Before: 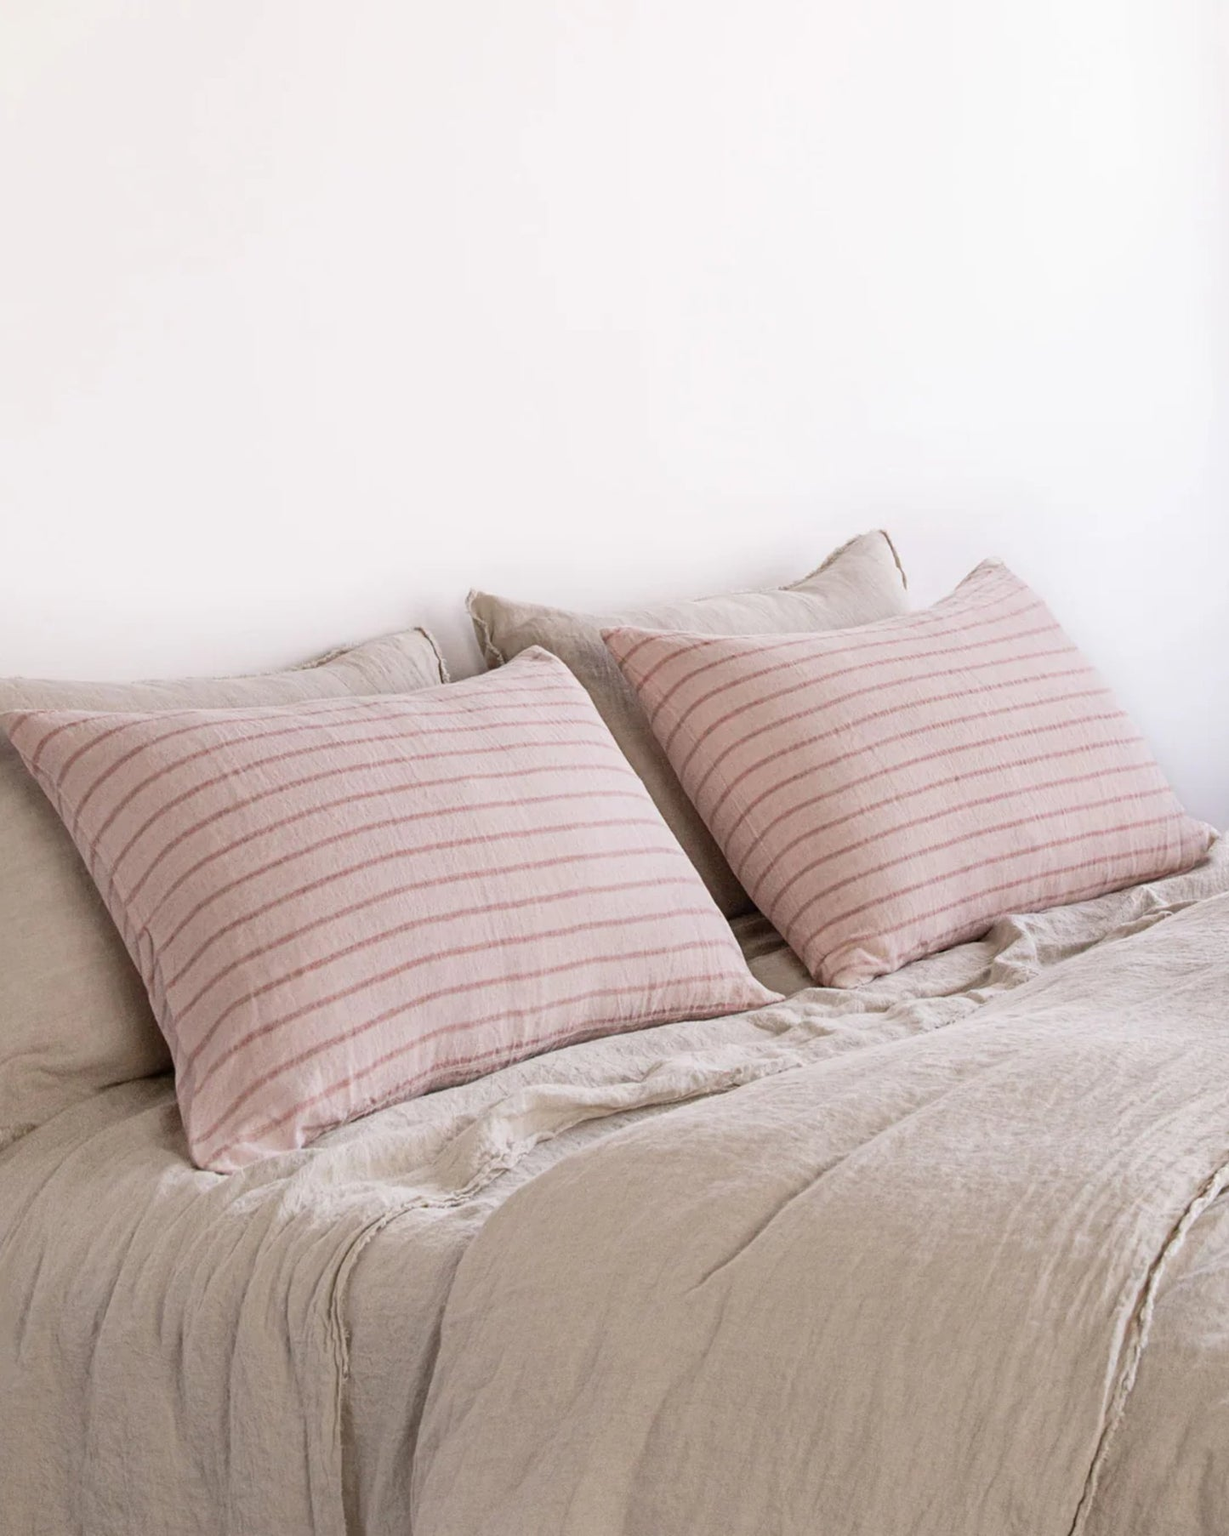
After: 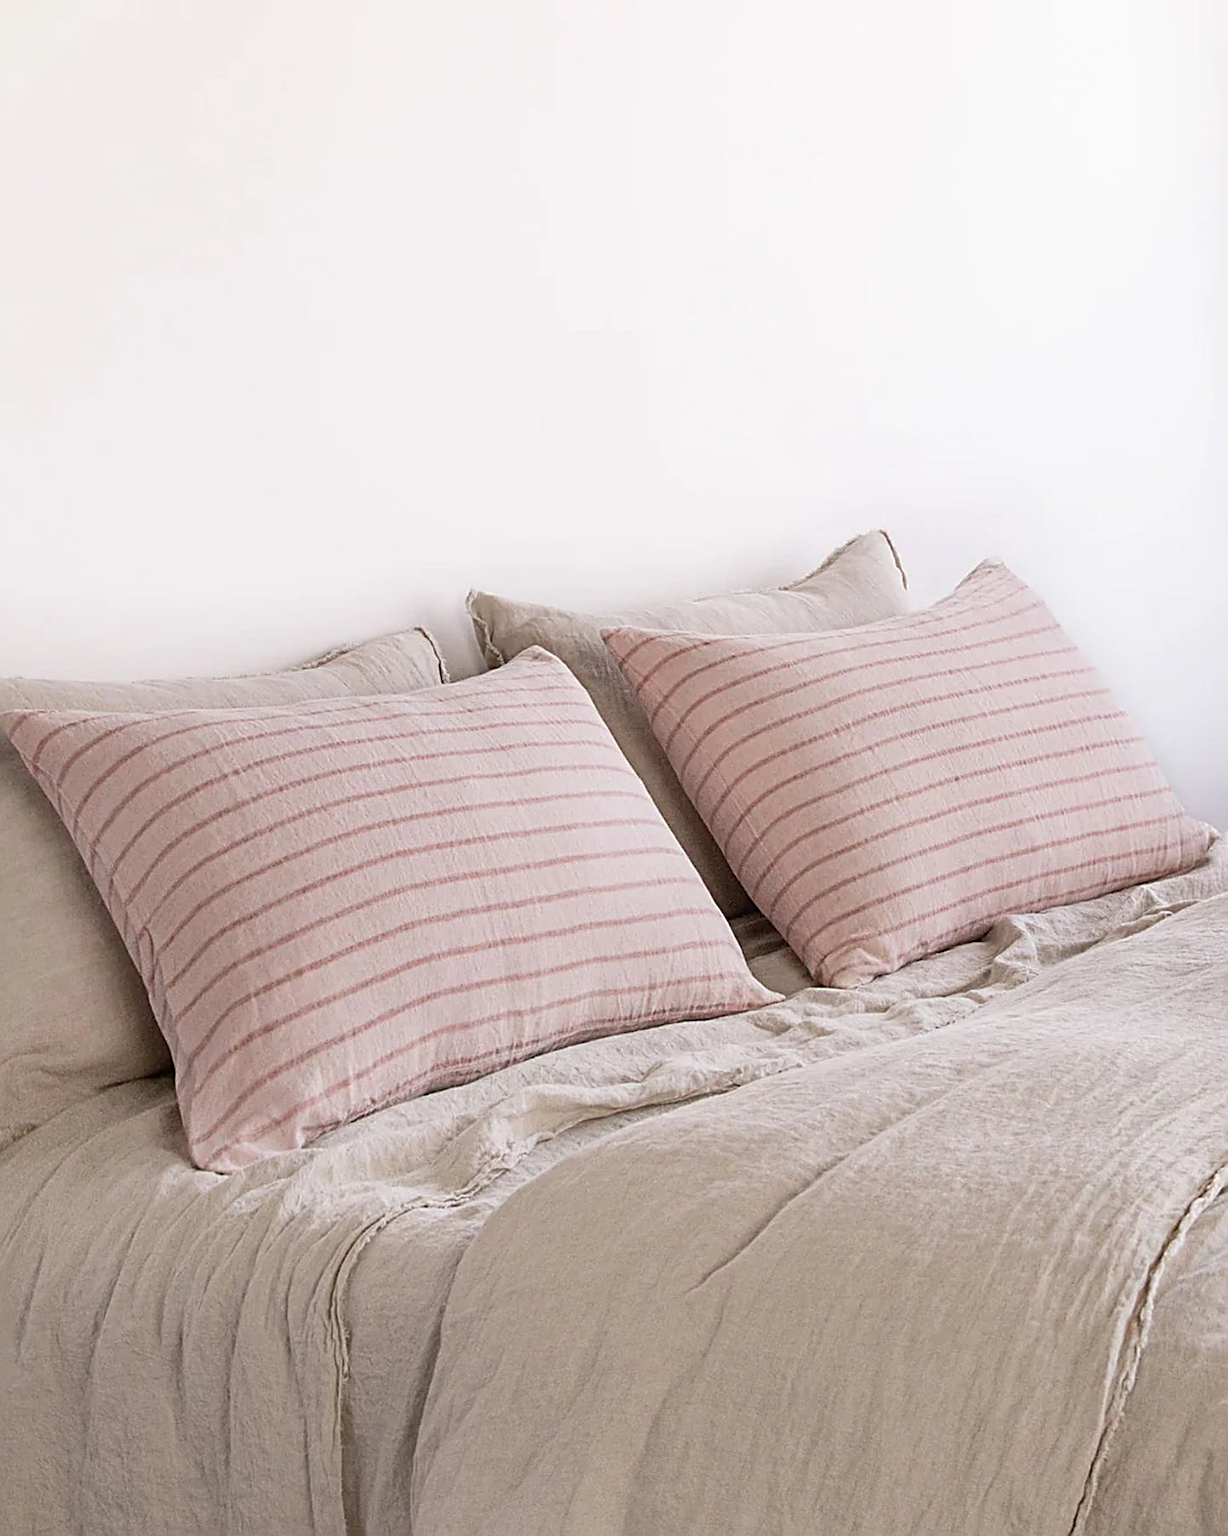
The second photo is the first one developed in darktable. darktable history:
sharpen: amount 0.899
